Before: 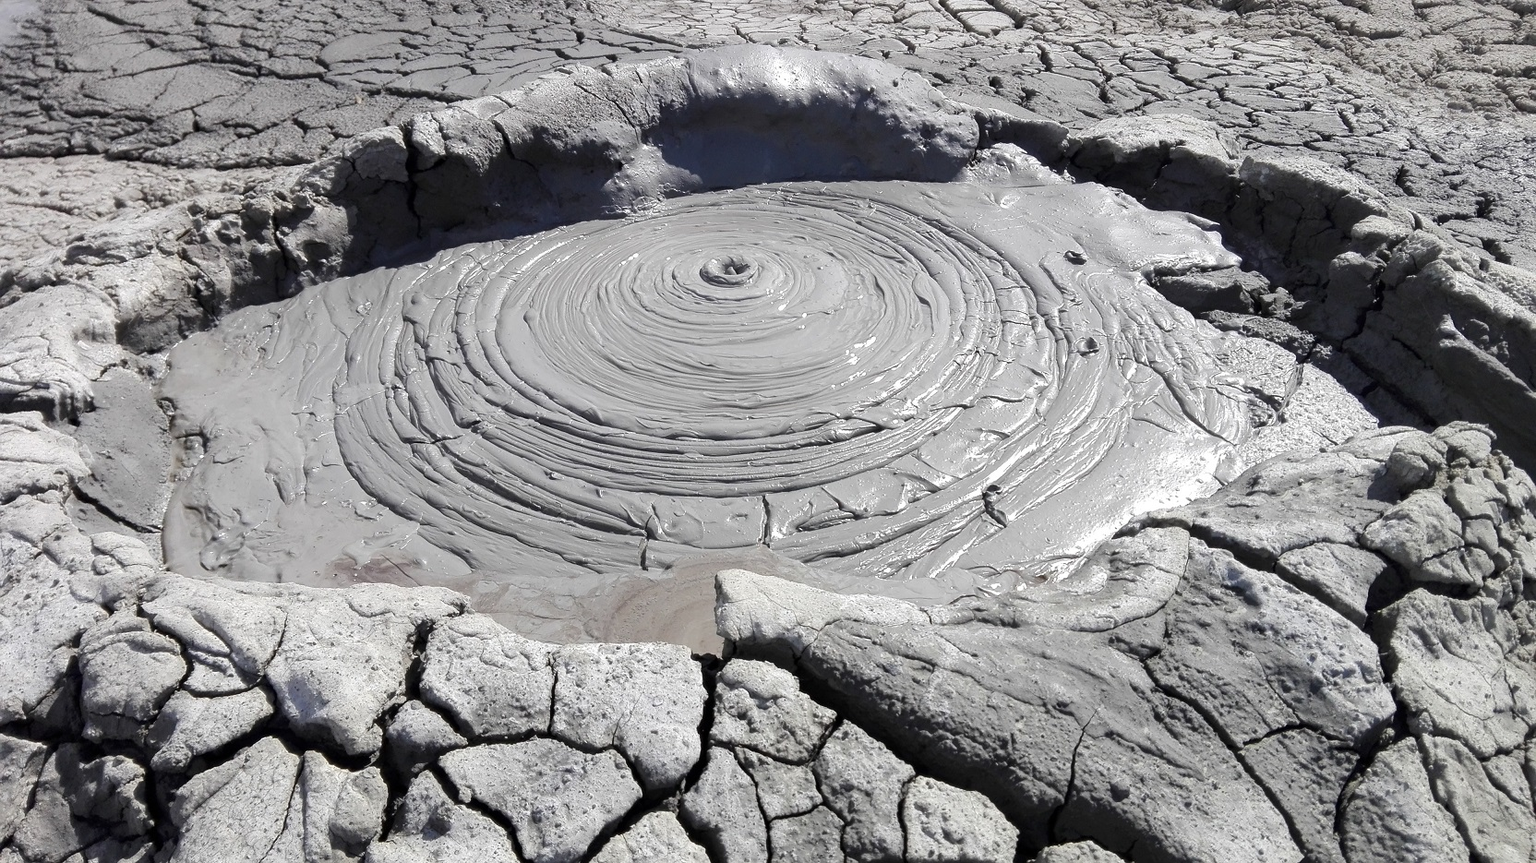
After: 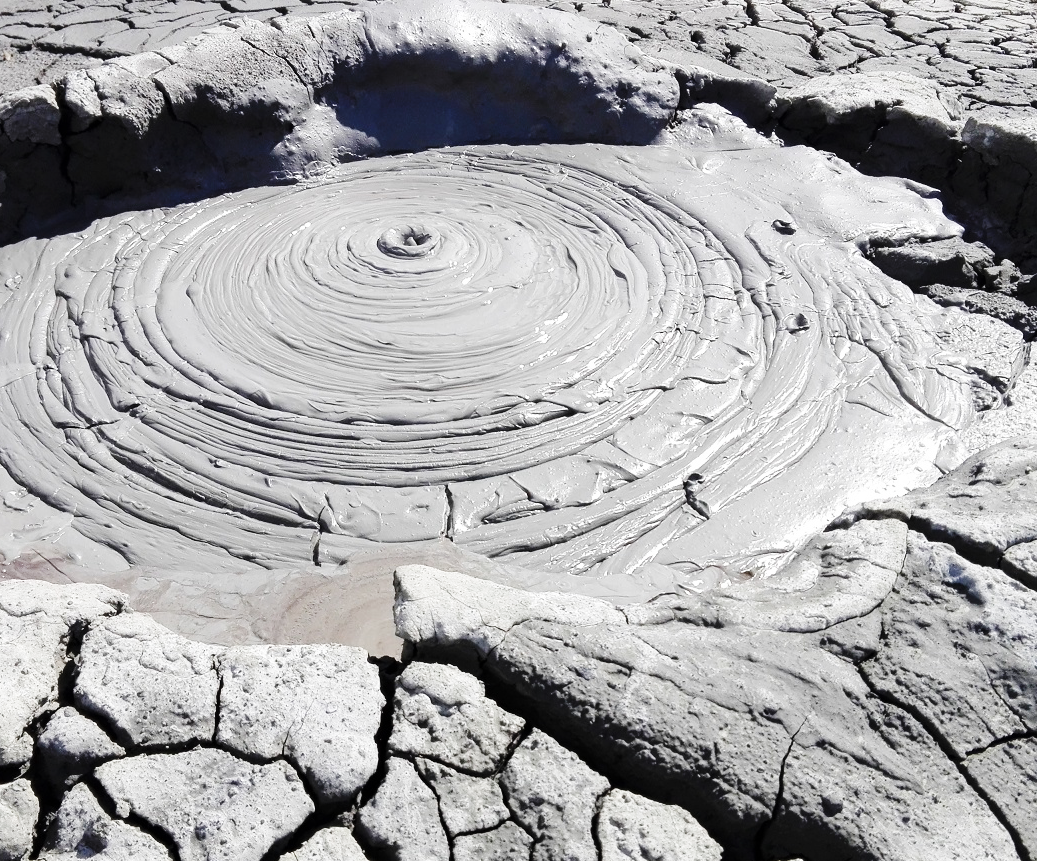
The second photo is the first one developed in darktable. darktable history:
base curve: curves: ch0 [(0, 0) (0.036, 0.025) (0.121, 0.166) (0.206, 0.329) (0.605, 0.79) (1, 1)], preserve colors none
crop and rotate: left 22.918%, top 5.629%, right 14.711%, bottom 2.247%
color zones: curves: ch0 [(0.25, 0.5) (0.347, 0.092) (0.75, 0.5)]; ch1 [(0.25, 0.5) (0.33, 0.51) (0.75, 0.5)]
